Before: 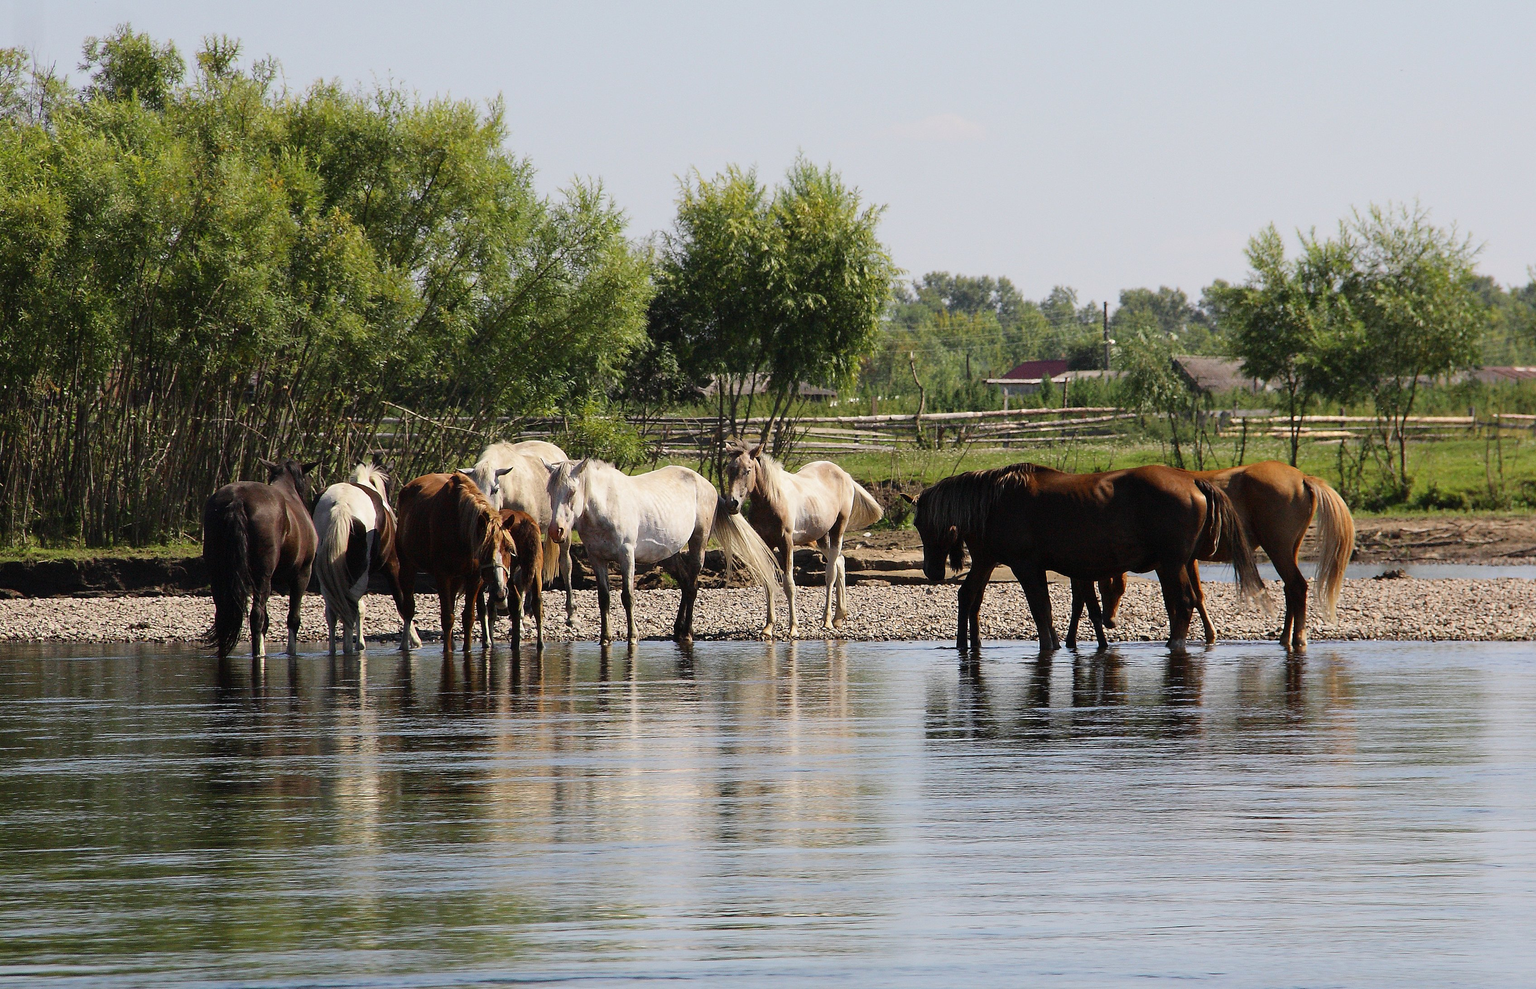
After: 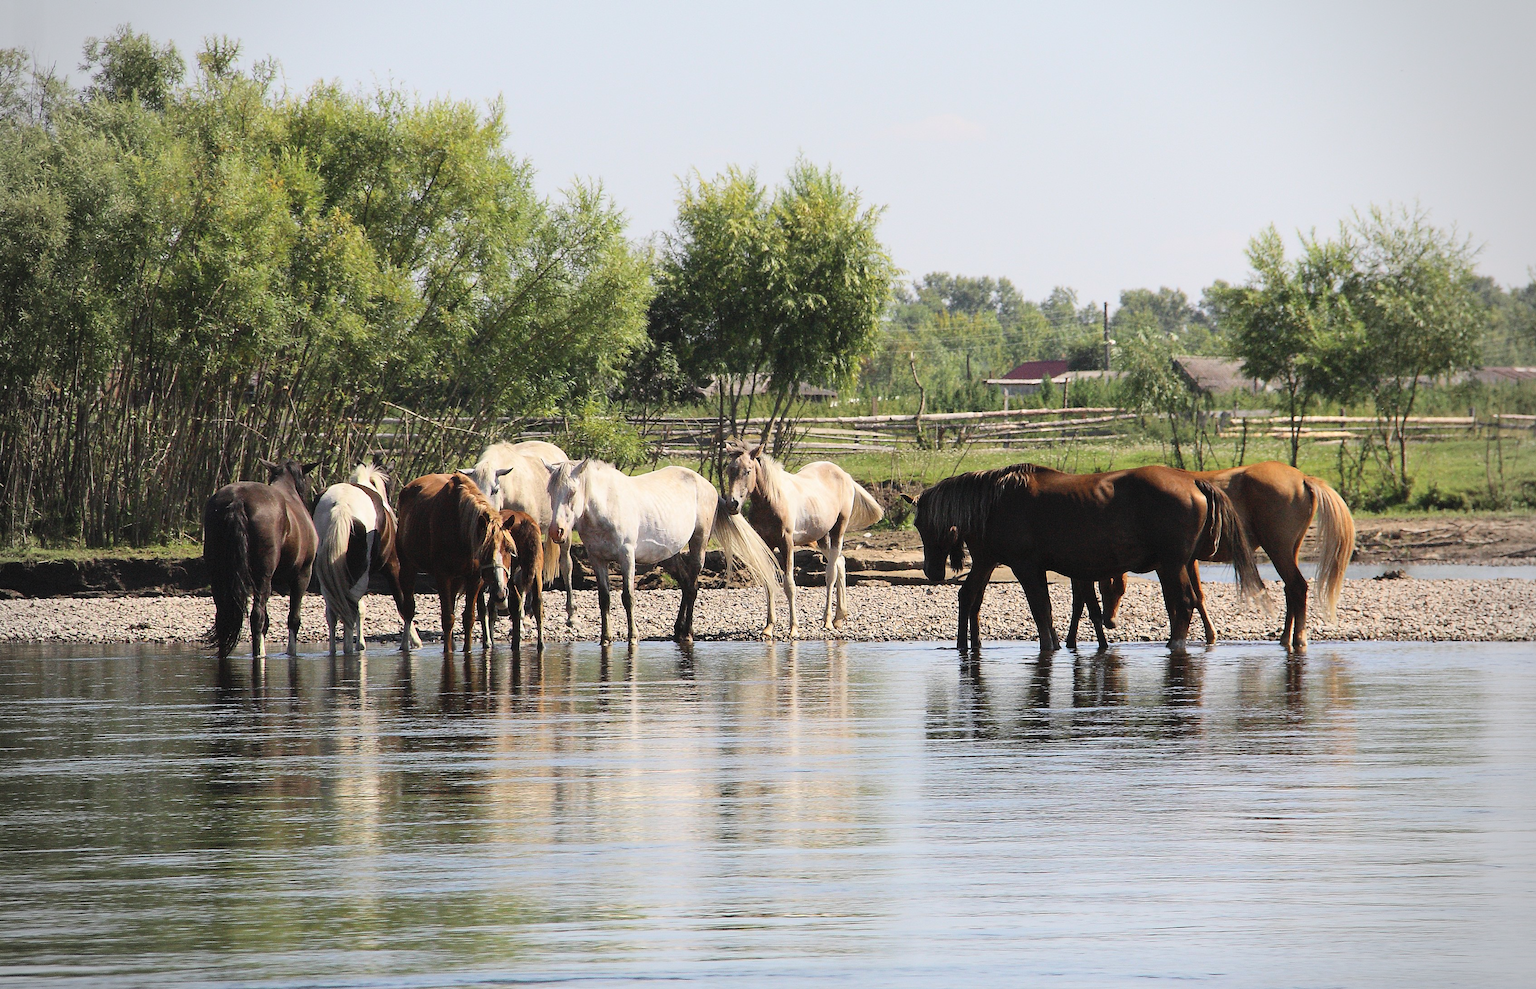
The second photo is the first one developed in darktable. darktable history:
vignetting: fall-off start 71.68%, brightness -0.287, dithering 8-bit output
contrast brightness saturation: contrast 0.137, brightness 0.215
